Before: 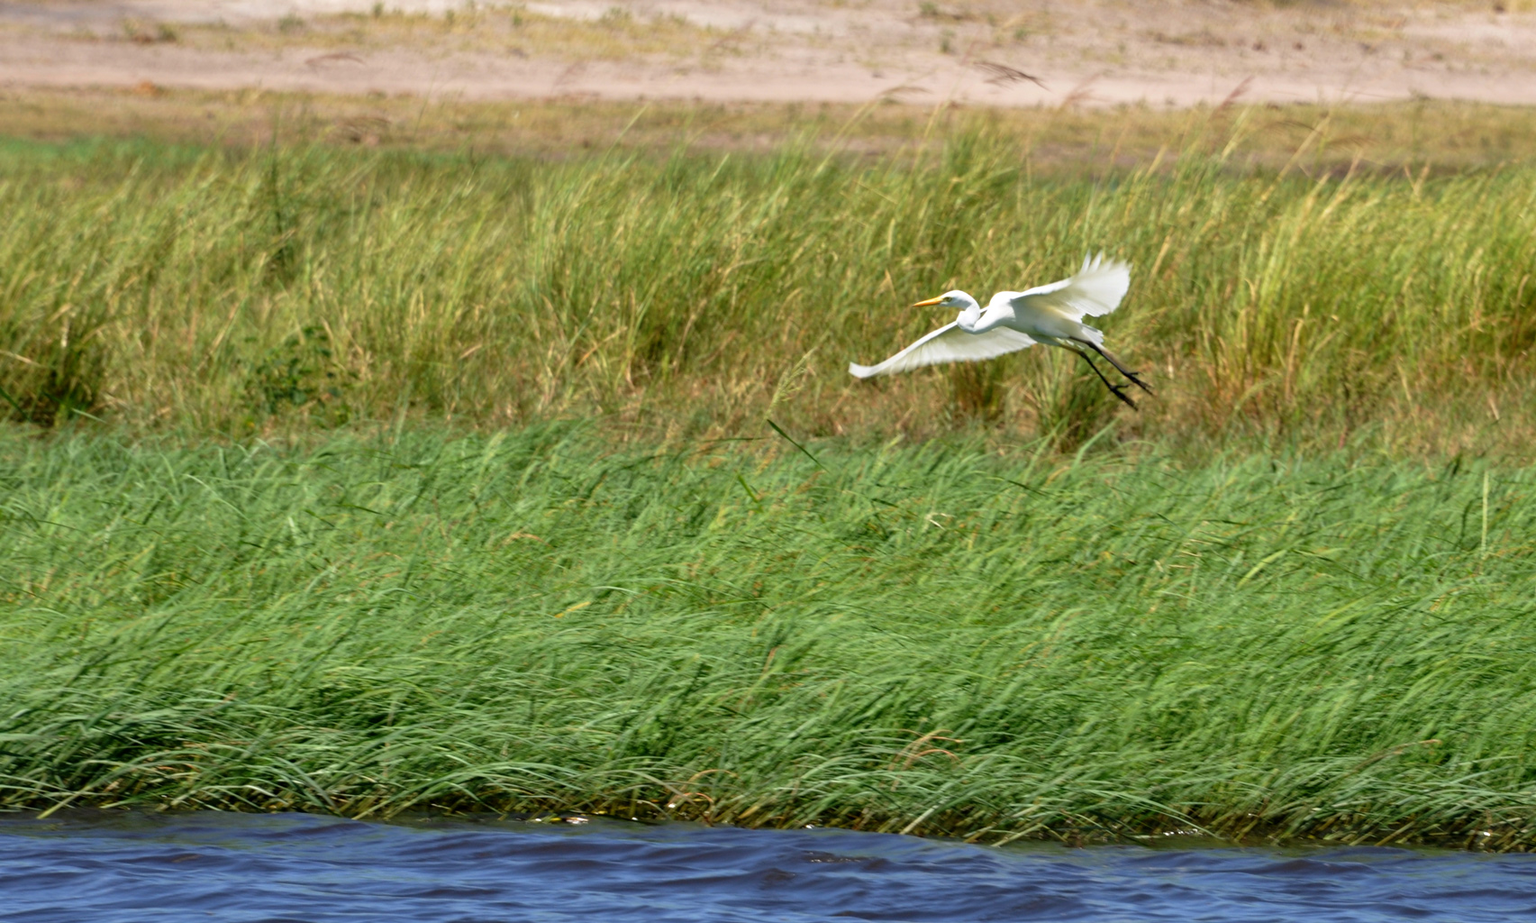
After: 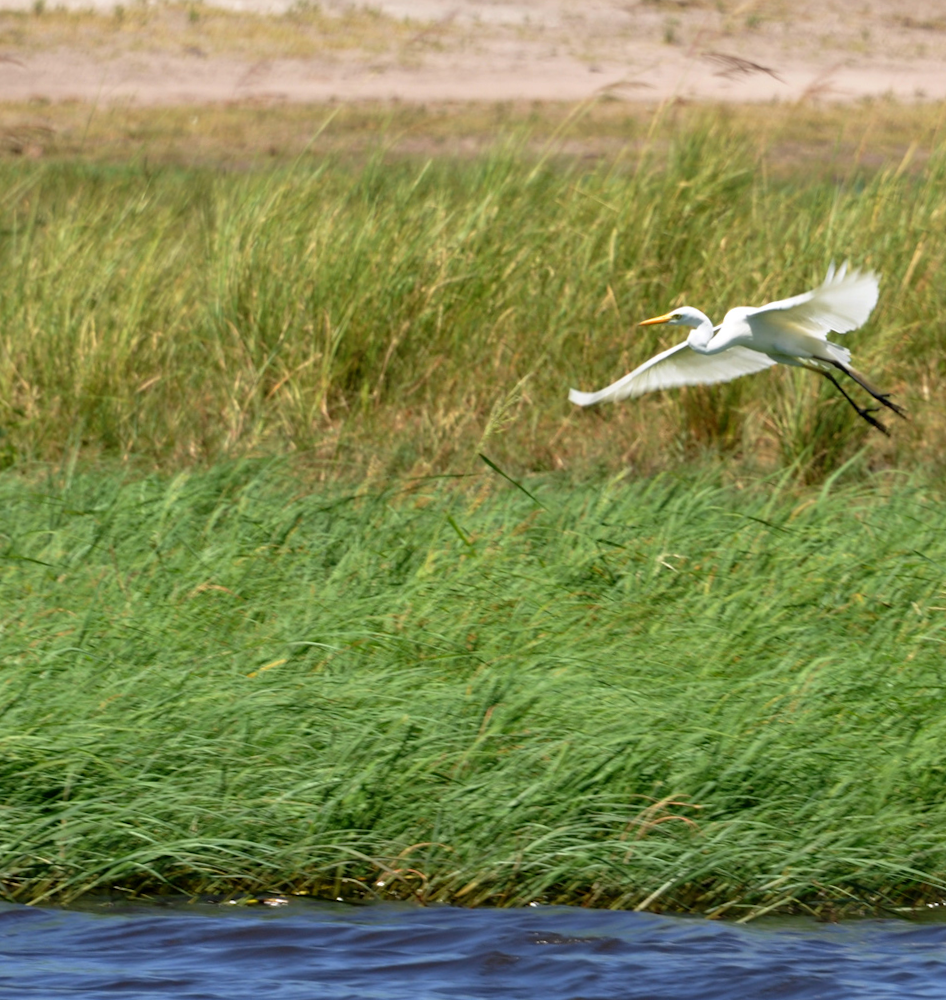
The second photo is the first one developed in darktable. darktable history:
rotate and perspective: rotation -1°, crop left 0.011, crop right 0.989, crop top 0.025, crop bottom 0.975
crop: left 21.496%, right 22.254%
